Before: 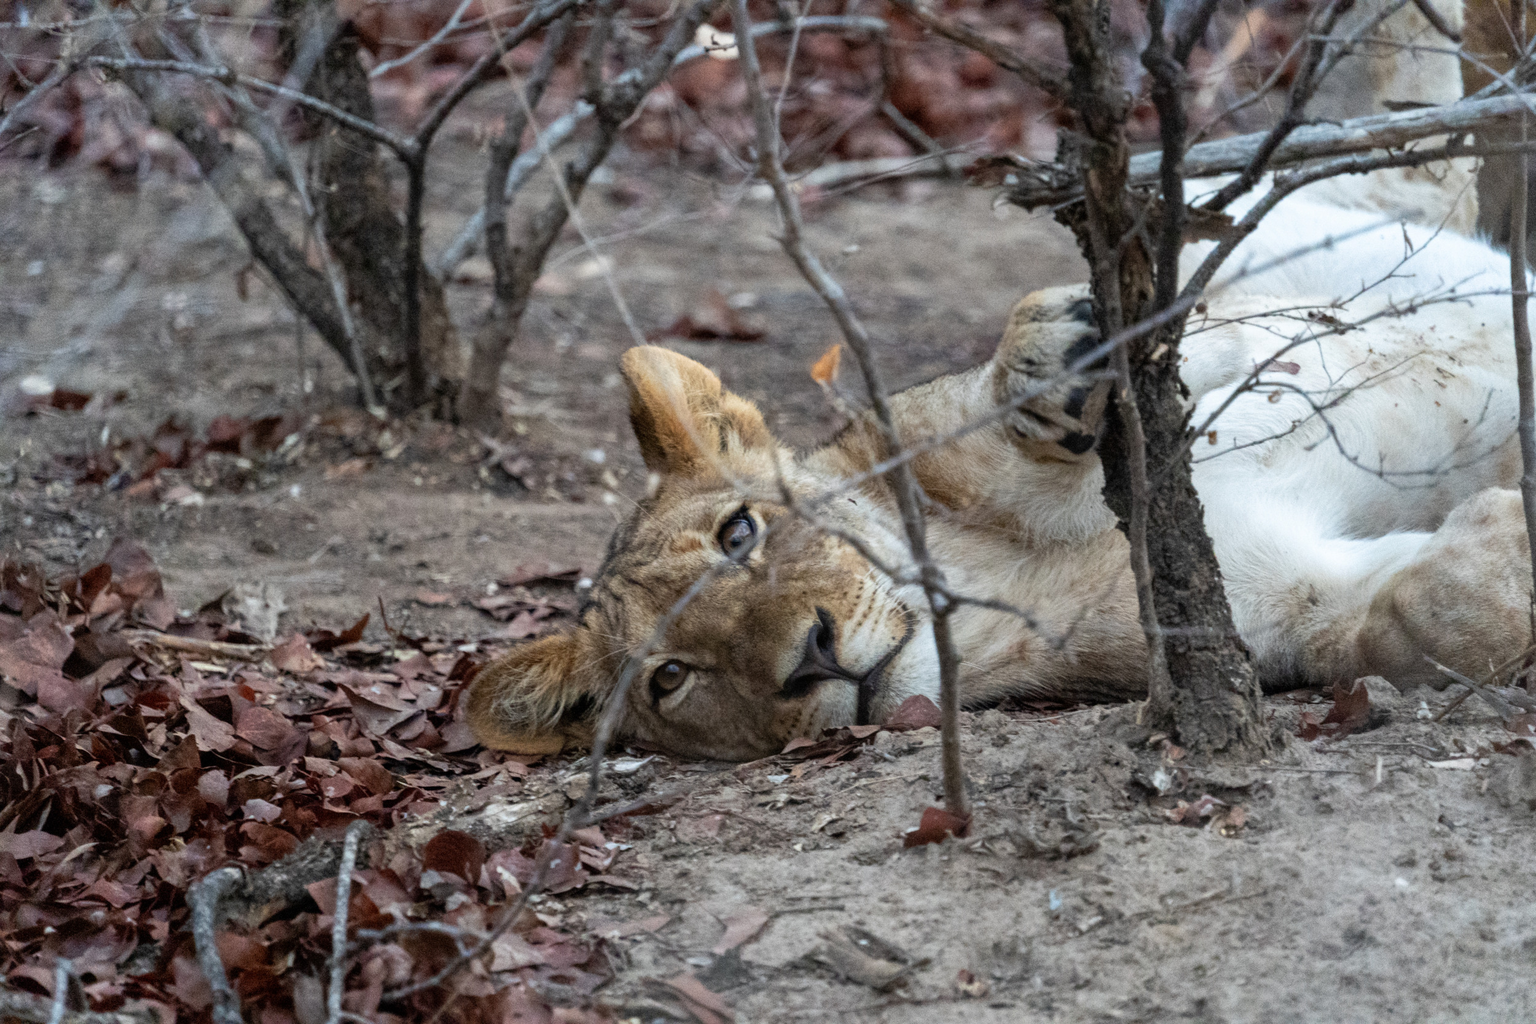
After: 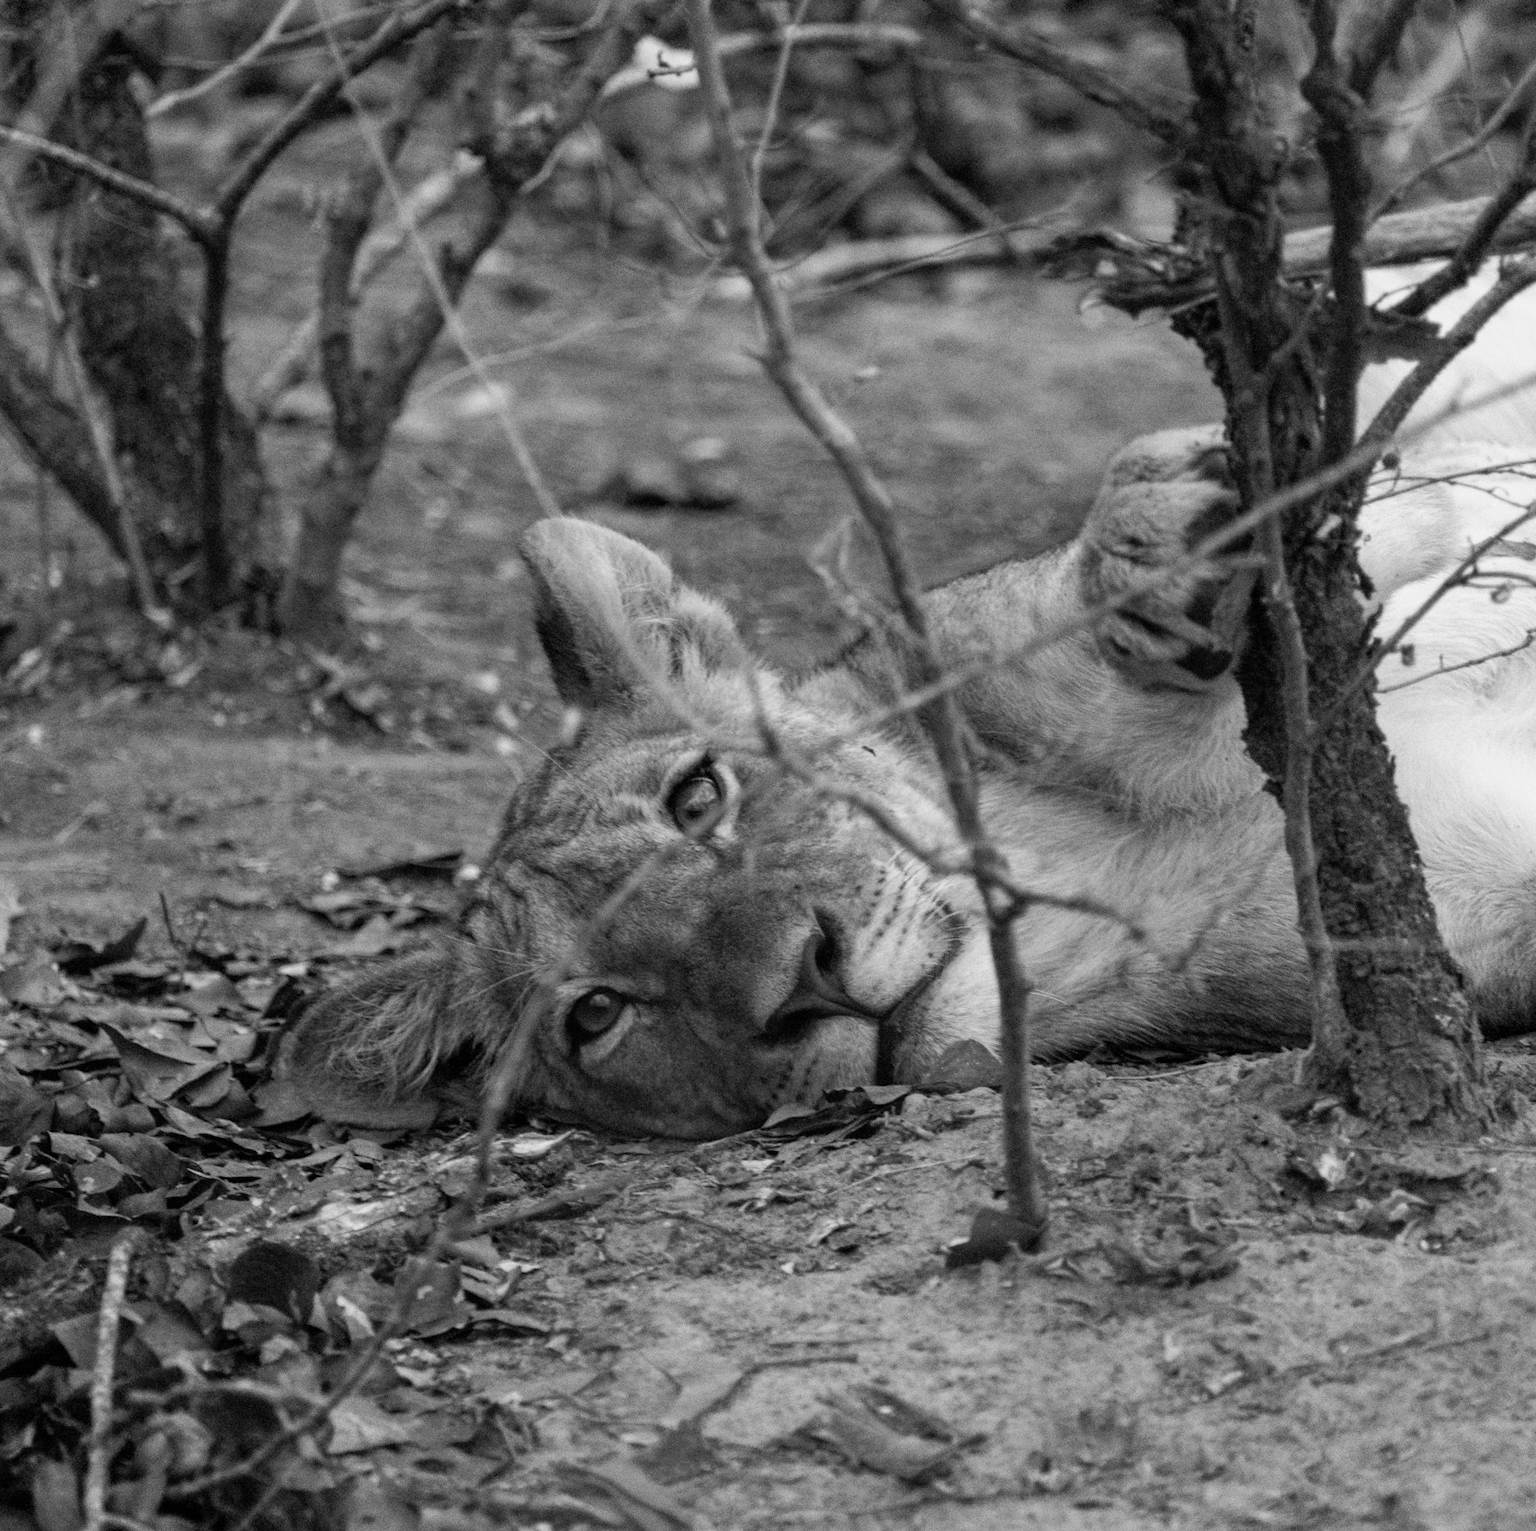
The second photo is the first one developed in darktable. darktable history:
crop and rotate: left 17.732%, right 15.423%
color calibration: output gray [0.18, 0.41, 0.41, 0], gray › normalize channels true, illuminant same as pipeline (D50), adaptation XYZ, x 0.346, y 0.359, gamut compression 0
